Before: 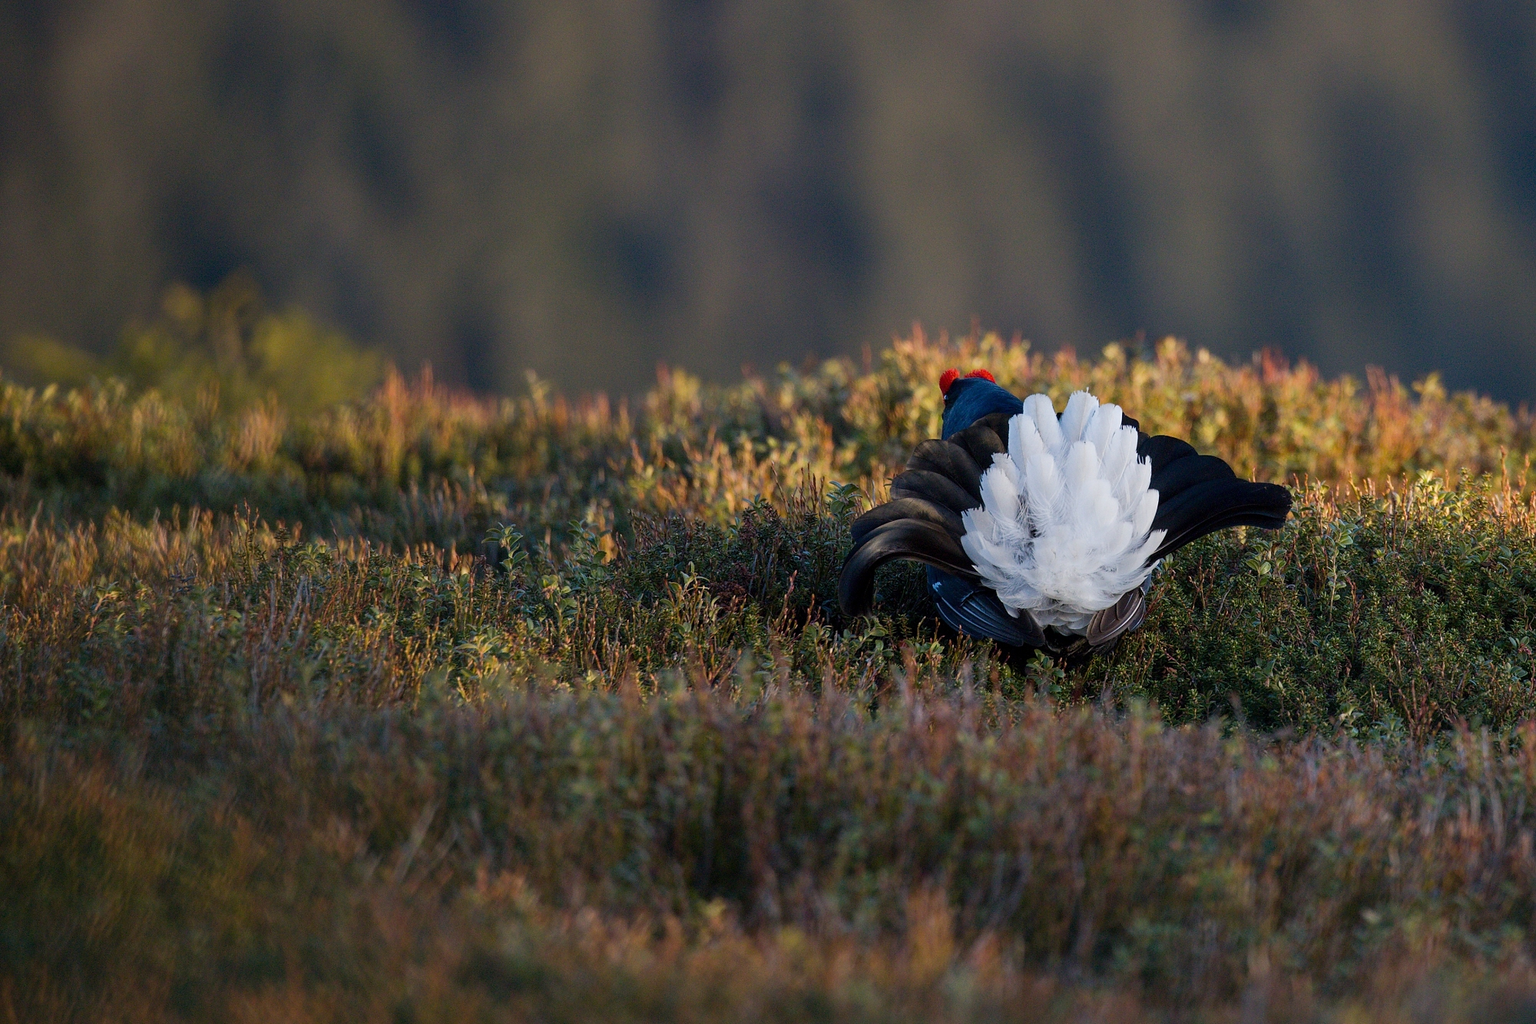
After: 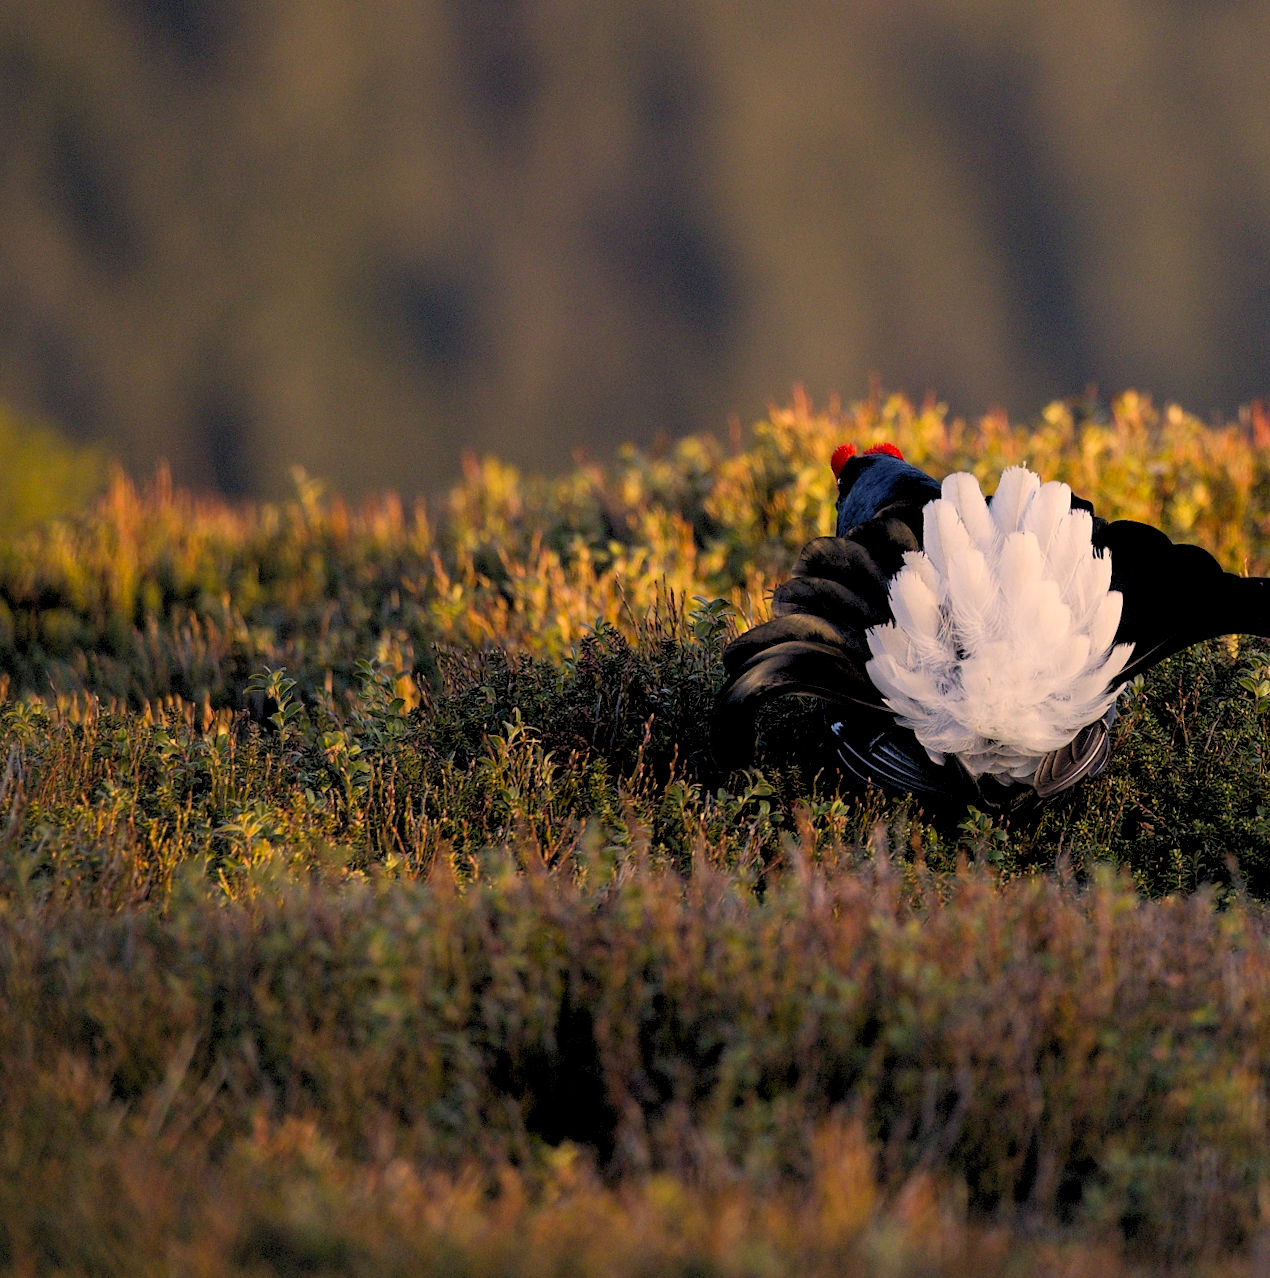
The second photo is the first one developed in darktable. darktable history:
color correction: highlights a* 15, highlights b* 31.55
rotate and perspective: rotation -2.12°, lens shift (vertical) 0.009, lens shift (horizontal) -0.008, automatic cropping original format, crop left 0.036, crop right 0.964, crop top 0.05, crop bottom 0.959
crop and rotate: left 17.732%, right 15.423%
rgb levels: levels [[0.013, 0.434, 0.89], [0, 0.5, 1], [0, 0.5, 1]]
color calibration: x 0.355, y 0.367, temperature 4700.38 K
